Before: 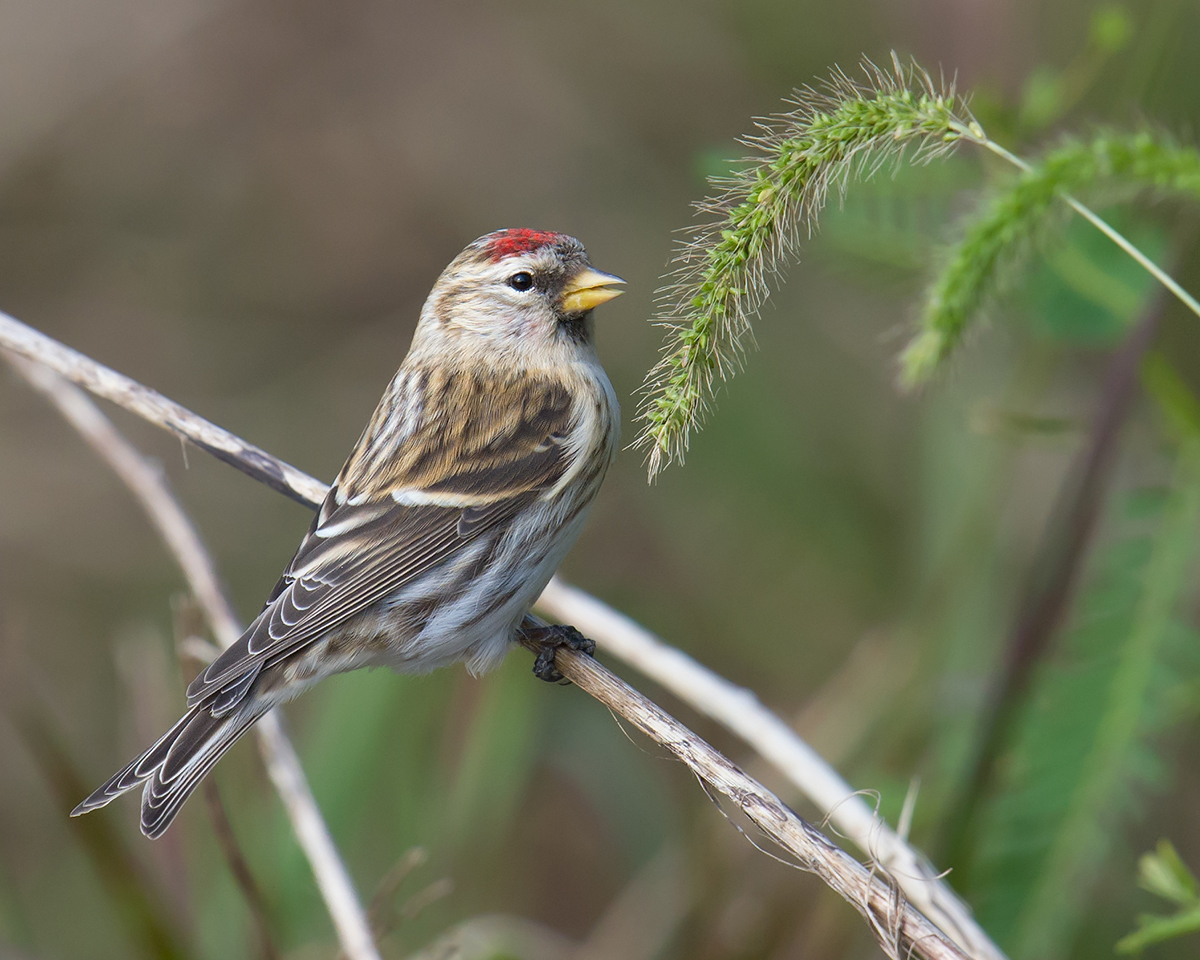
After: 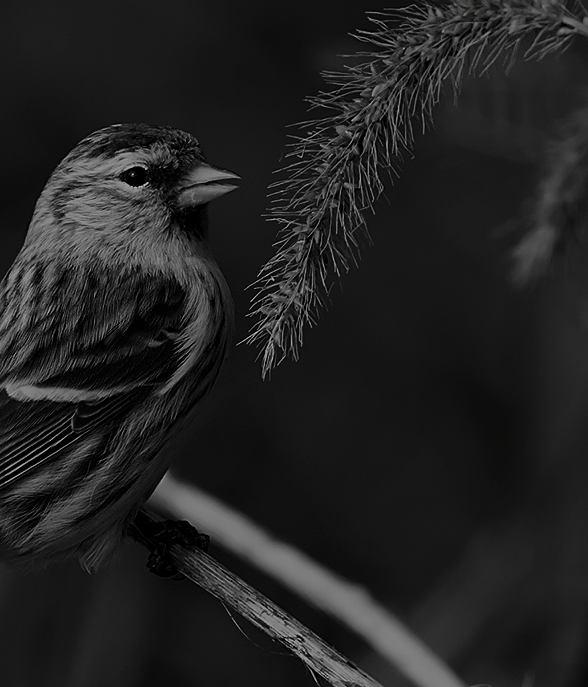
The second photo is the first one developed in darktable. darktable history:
contrast brightness saturation: contrast 0.017, brightness -0.986, saturation -0.993
filmic rgb: black relative exposure -7.36 EV, white relative exposure 5.09 EV, hardness 3.19, add noise in highlights 0, preserve chrominance no, color science v3 (2019), use custom middle-gray values true, contrast in highlights soft
crop: left 32.247%, top 11.007%, right 18.69%, bottom 17.355%
sharpen: on, module defaults
